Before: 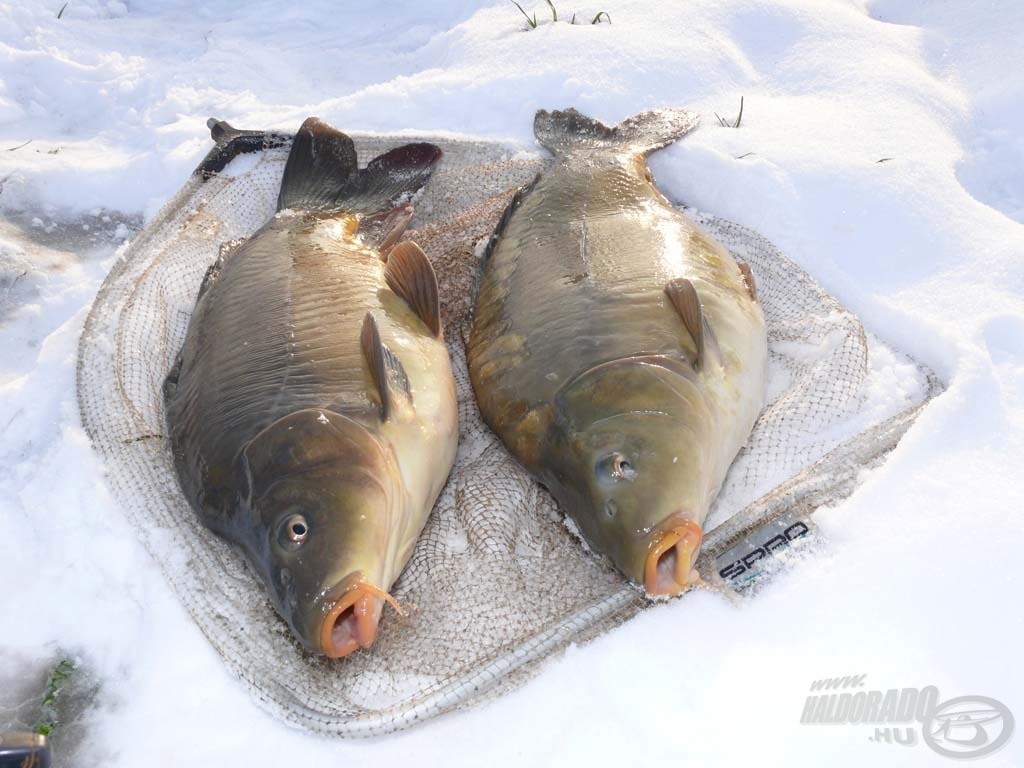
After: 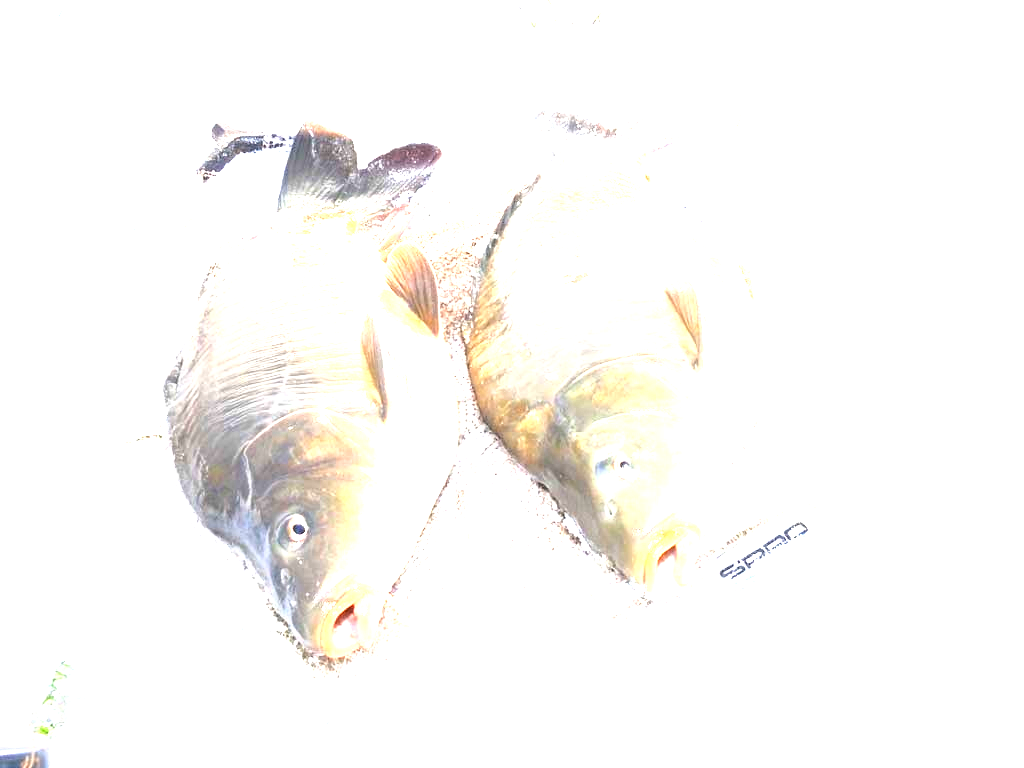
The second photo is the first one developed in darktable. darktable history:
tone equalizer: -8 EV -0.417 EV, -7 EV -0.421 EV, -6 EV -0.311 EV, -5 EV -0.233 EV, -3 EV 0.236 EV, -2 EV 0.34 EV, -1 EV 0.368 EV, +0 EV 0.443 EV
levels: levels [0, 0.474, 0.947]
tone curve: curves: ch0 [(0, 0.021) (0.059, 0.053) (0.212, 0.18) (0.337, 0.304) (0.495, 0.505) (0.725, 0.731) (0.89, 0.919) (1, 1)]; ch1 [(0, 0) (0.094, 0.081) (0.285, 0.299) (0.413, 0.43) (0.479, 0.475) (0.54, 0.55) (0.615, 0.65) (0.683, 0.688) (1, 1)]; ch2 [(0, 0) (0.257, 0.217) (0.434, 0.434) (0.498, 0.507) (0.599, 0.578) (1, 1)]
exposure: black level correction 0, exposure 2.289 EV, compensate exposure bias true, compensate highlight preservation false
